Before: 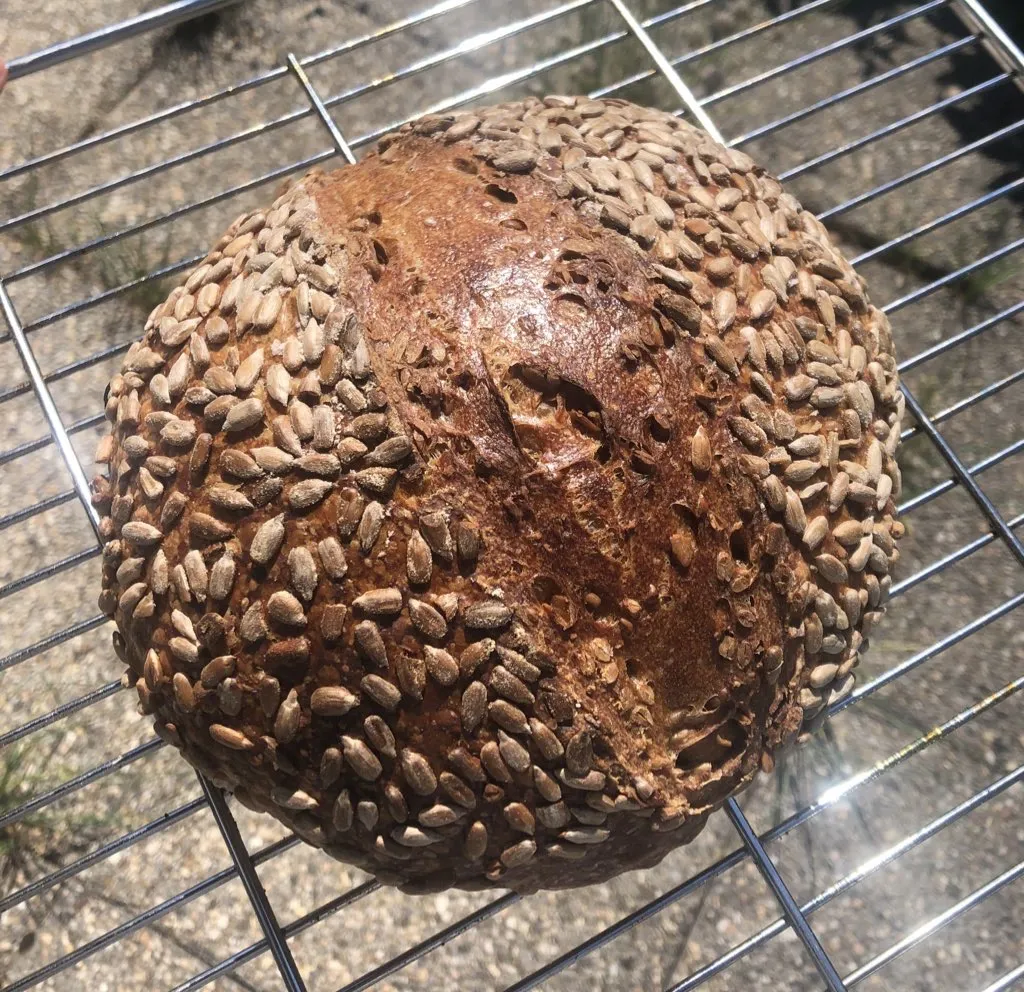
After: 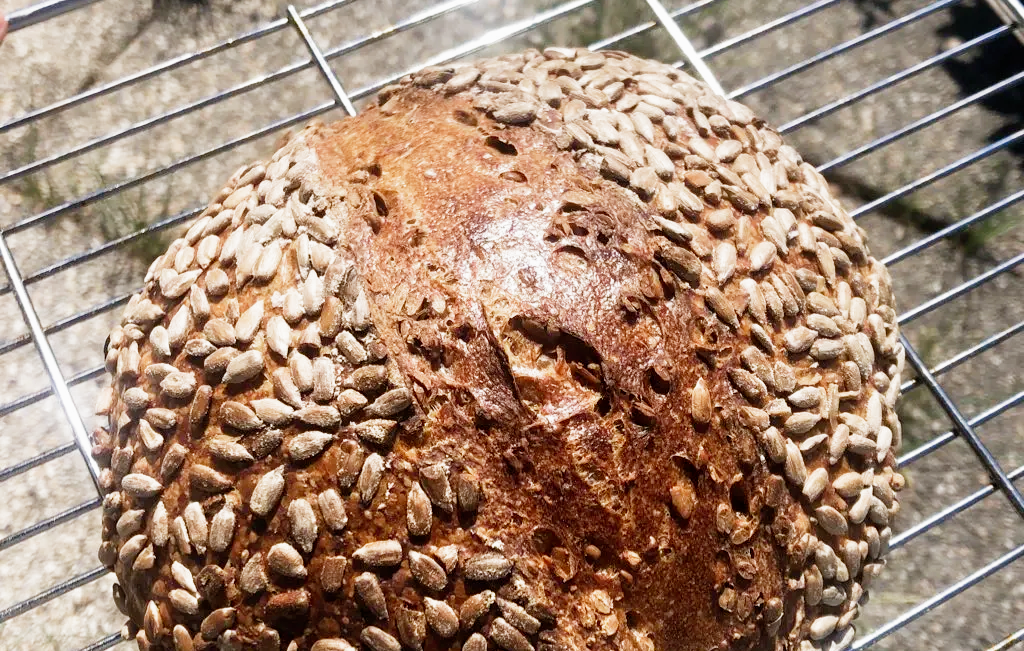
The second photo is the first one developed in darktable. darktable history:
crop and rotate: top 4.848%, bottom 29.503%
filmic rgb: middle gray luminance 12.74%, black relative exposure -10.13 EV, white relative exposure 3.47 EV, threshold 6 EV, target black luminance 0%, hardness 5.74, latitude 44.69%, contrast 1.221, highlights saturation mix 5%, shadows ↔ highlights balance 26.78%, add noise in highlights 0, preserve chrominance no, color science v3 (2019), use custom middle-gray values true, iterations of high-quality reconstruction 0, contrast in highlights soft, enable highlight reconstruction true
